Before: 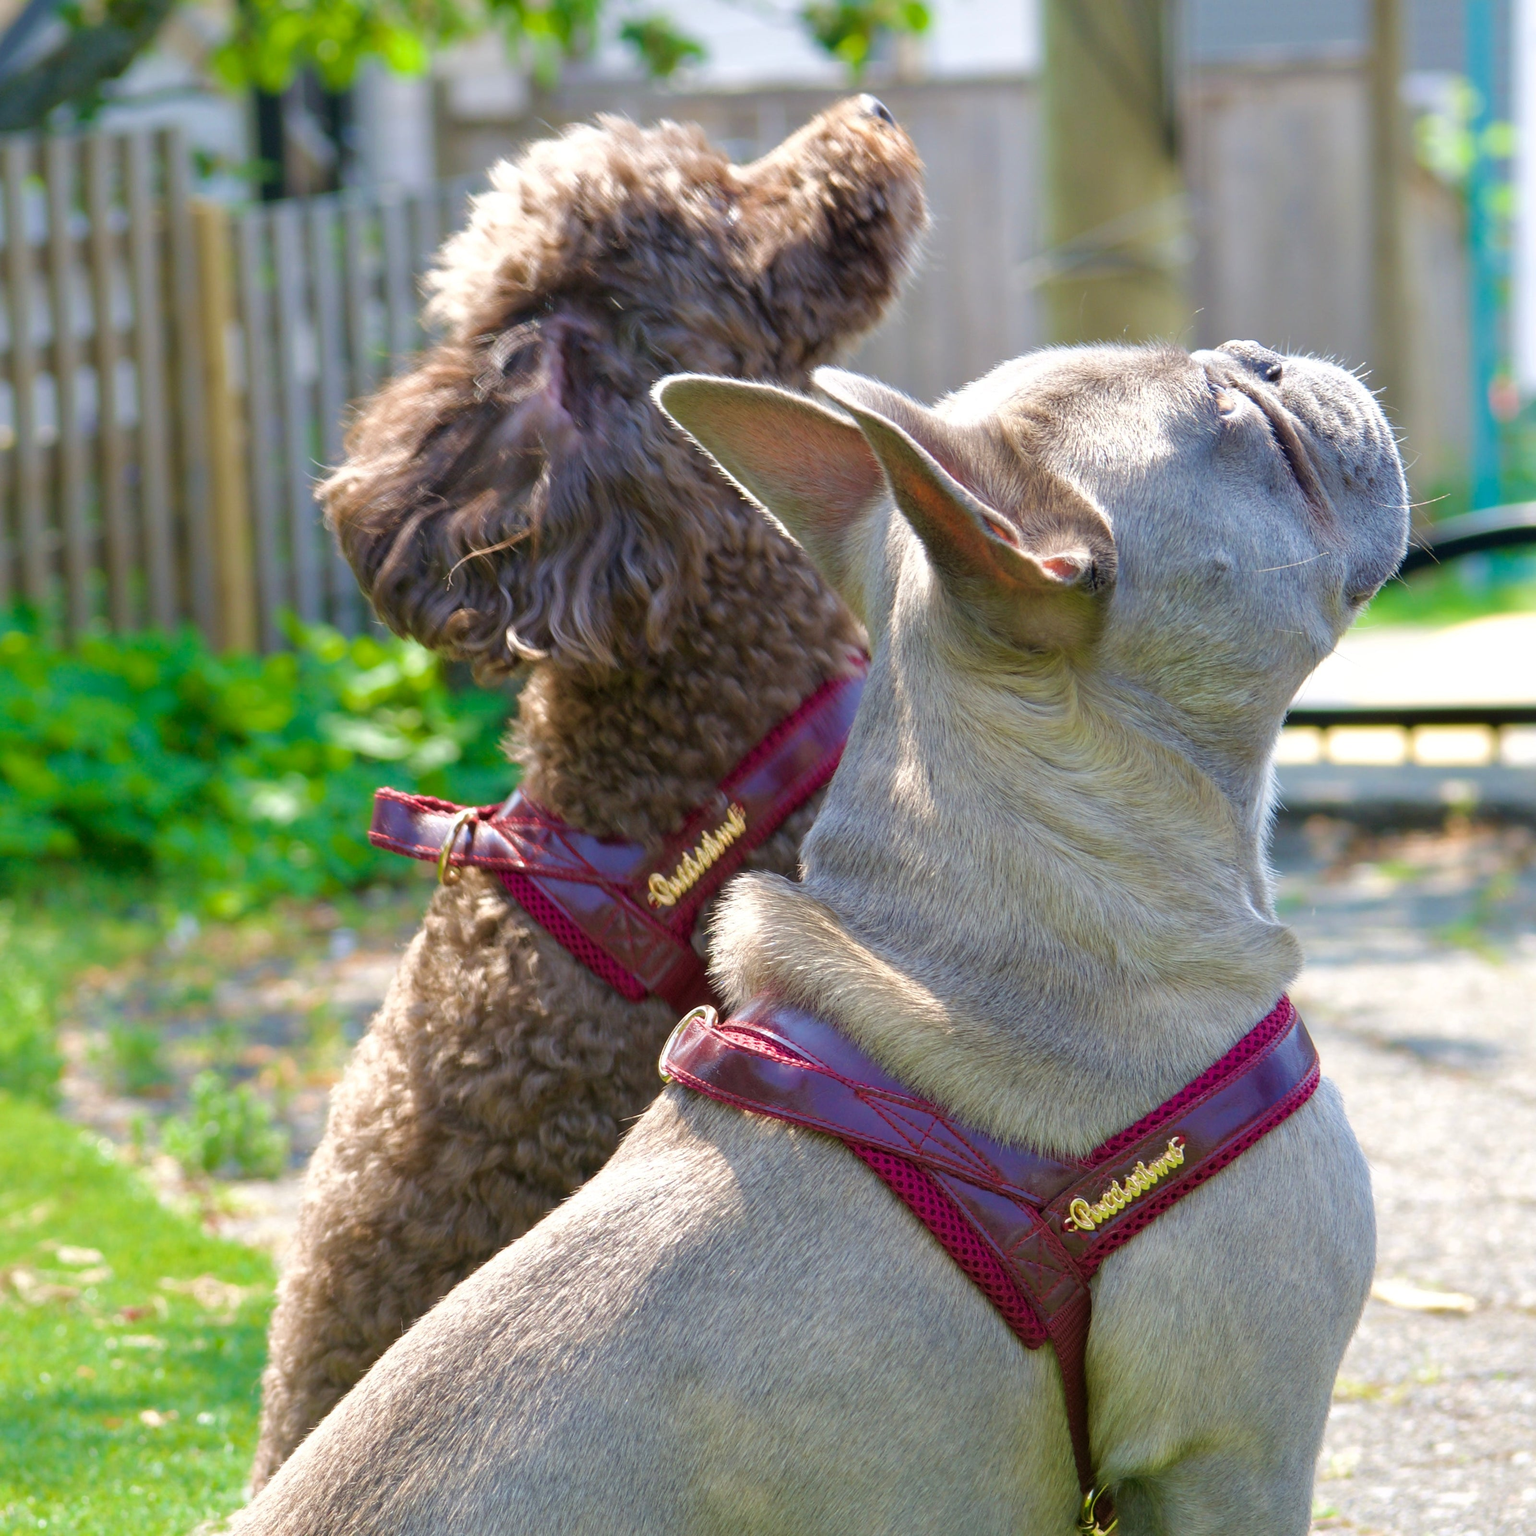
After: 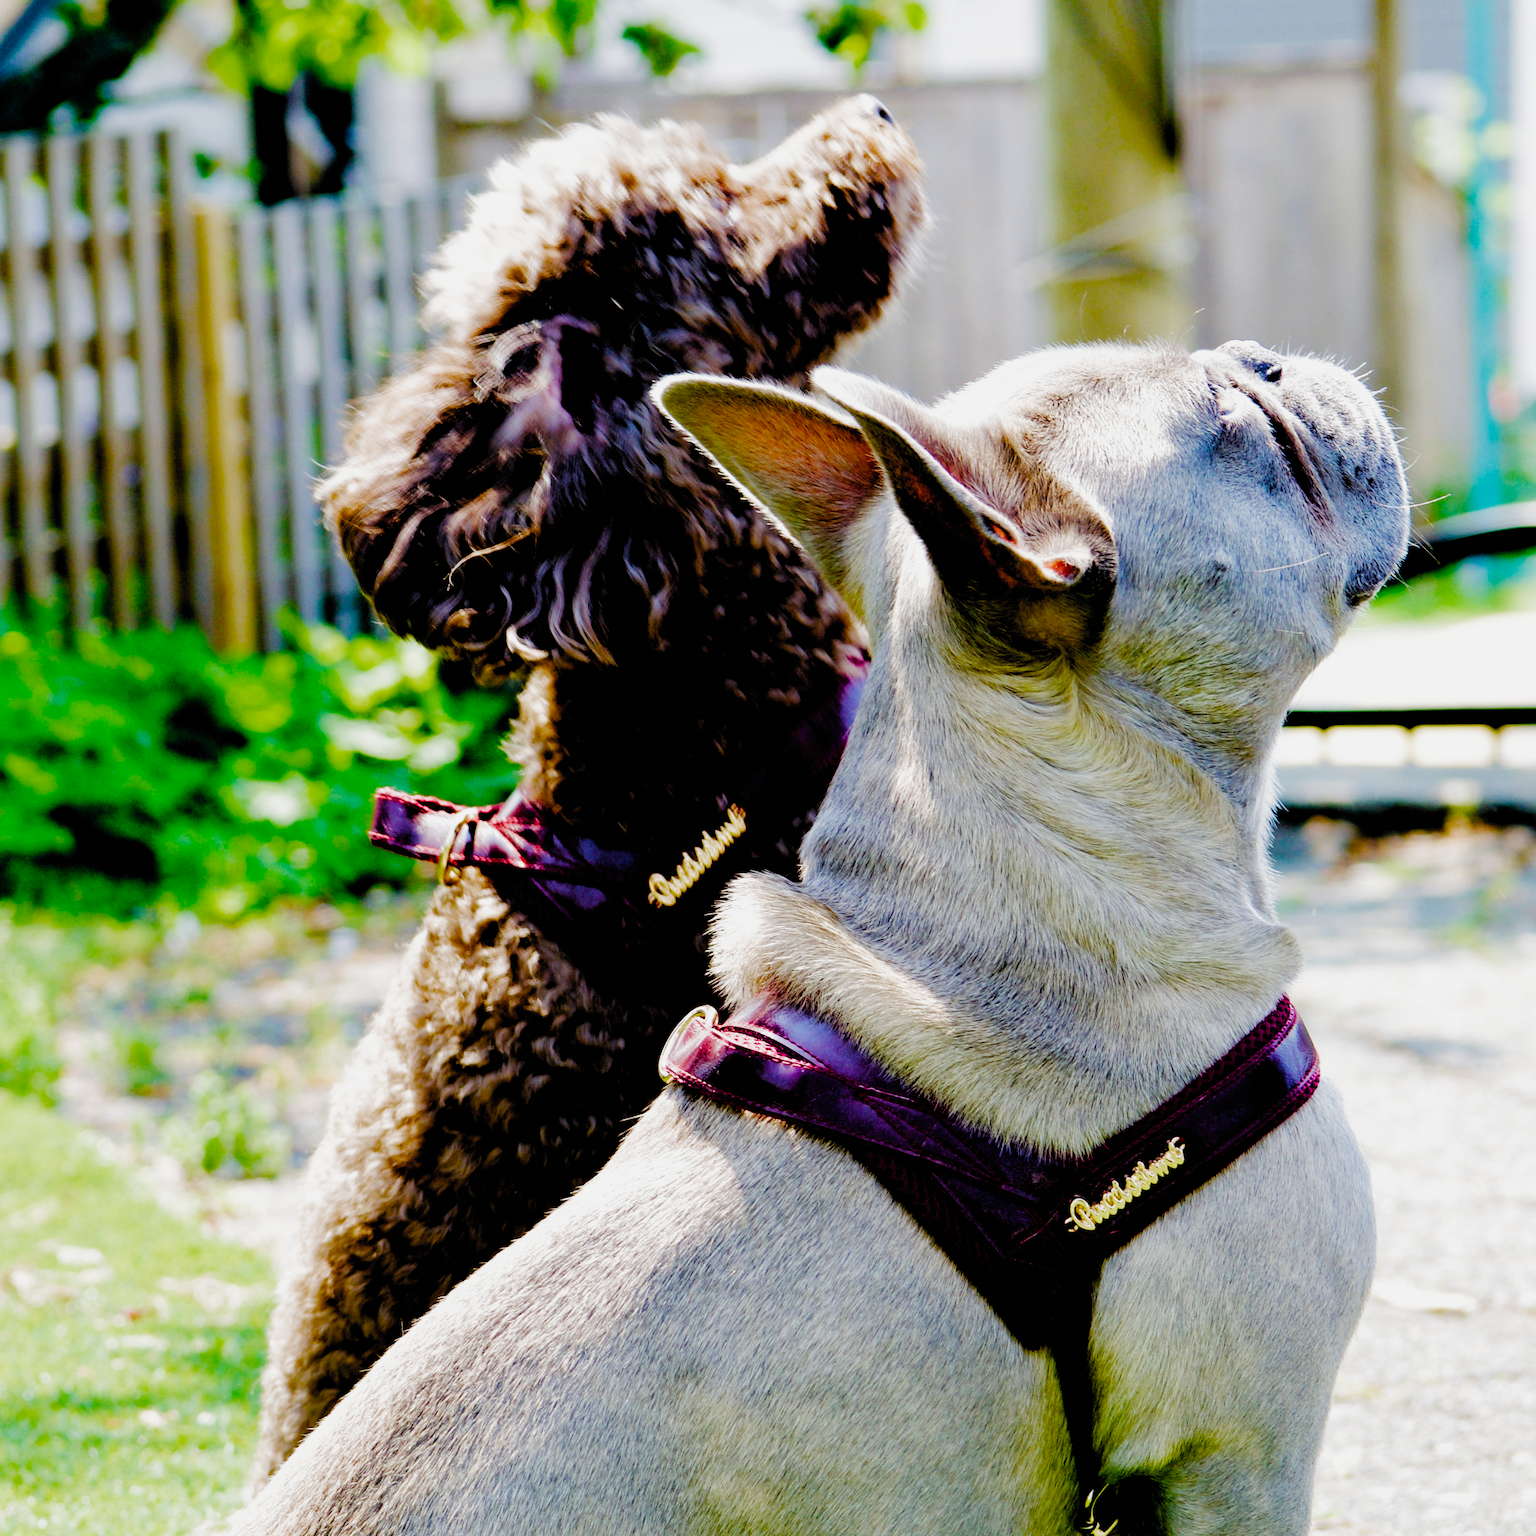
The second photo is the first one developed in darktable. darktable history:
color balance rgb: shadows lift › luminance -9.41%, highlights gain › luminance 17.6%, global offset › luminance -1.45%, perceptual saturation grading › highlights -17.77%, perceptual saturation grading › mid-tones 33.1%, perceptual saturation grading › shadows 50.52%, global vibrance 24.22%
tone equalizer: -8 EV -0.75 EV, -7 EV -0.7 EV, -6 EV -0.6 EV, -5 EV -0.4 EV, -3 EV 0.4 EV, -2 EV 0.6 EV, -1 EV 0.7 EV, +0 EV 0.75 EV, edges refinement/feathering 500, mask exposure compensation -1.57 EV, preserve details no
filmic rgb: black relative exposure -2.85 EV, white relative exposure 4.56 EV, hardness 1.77, contrast 1.25, preserve chrominance no, color science v5 (2021)
